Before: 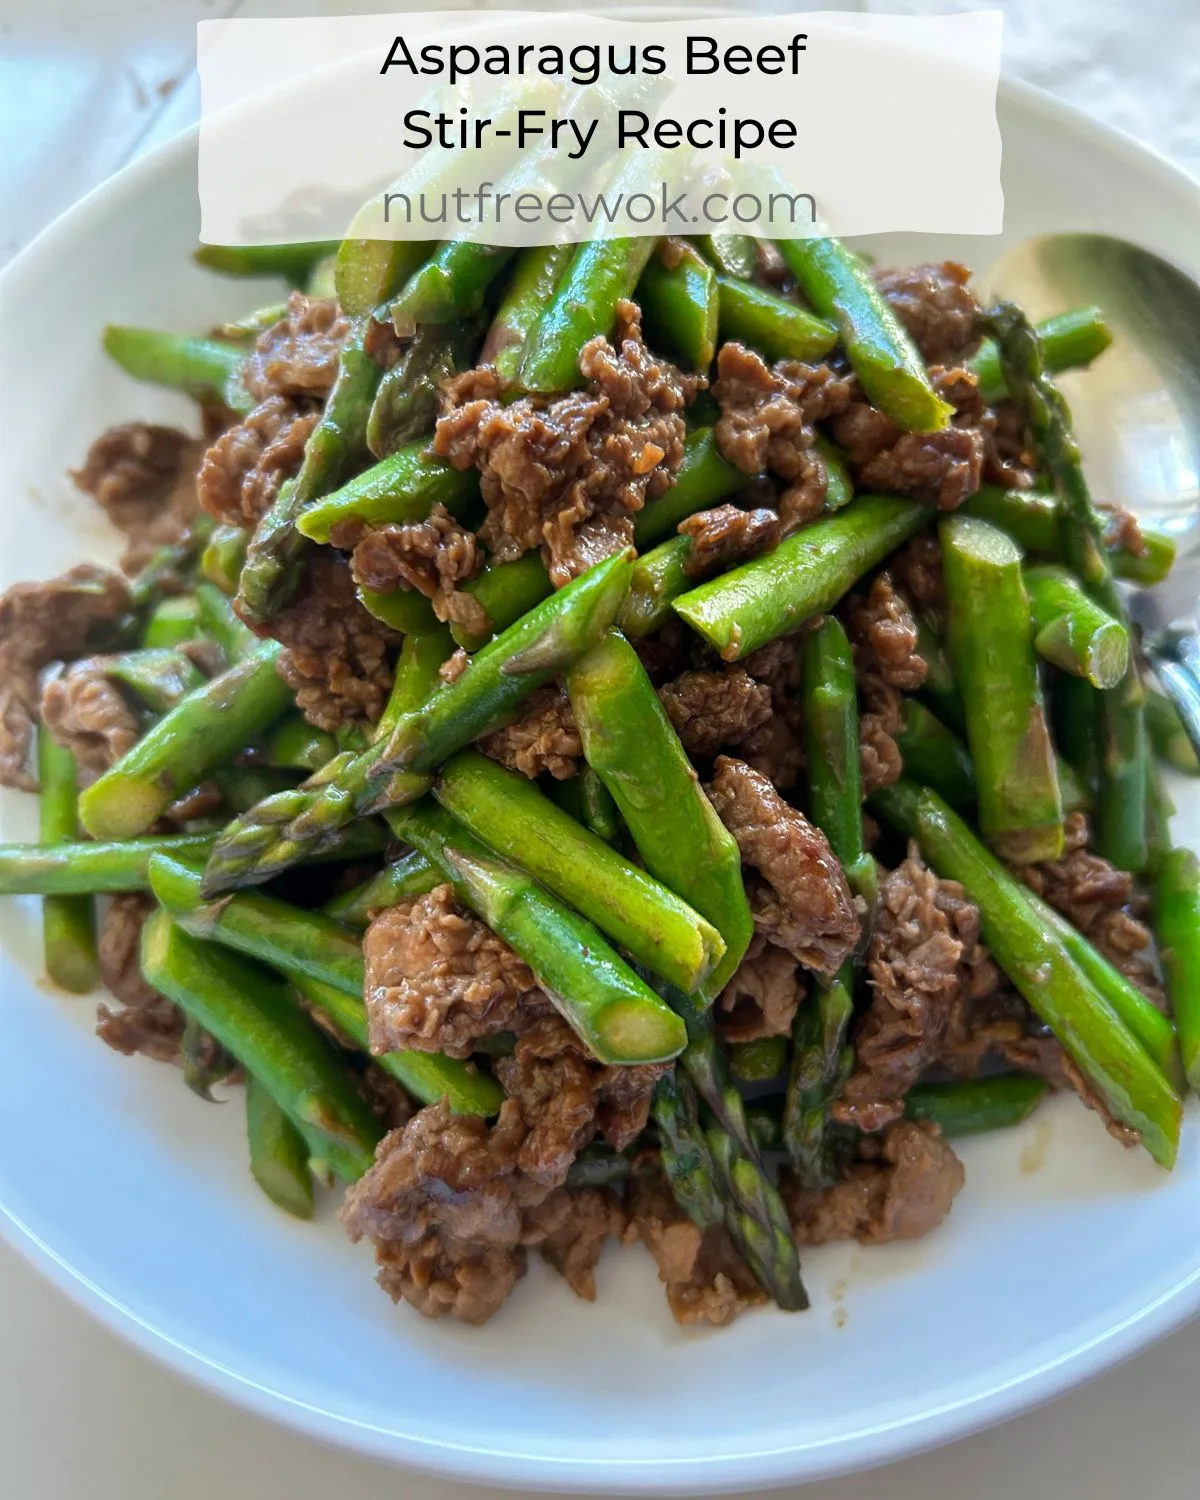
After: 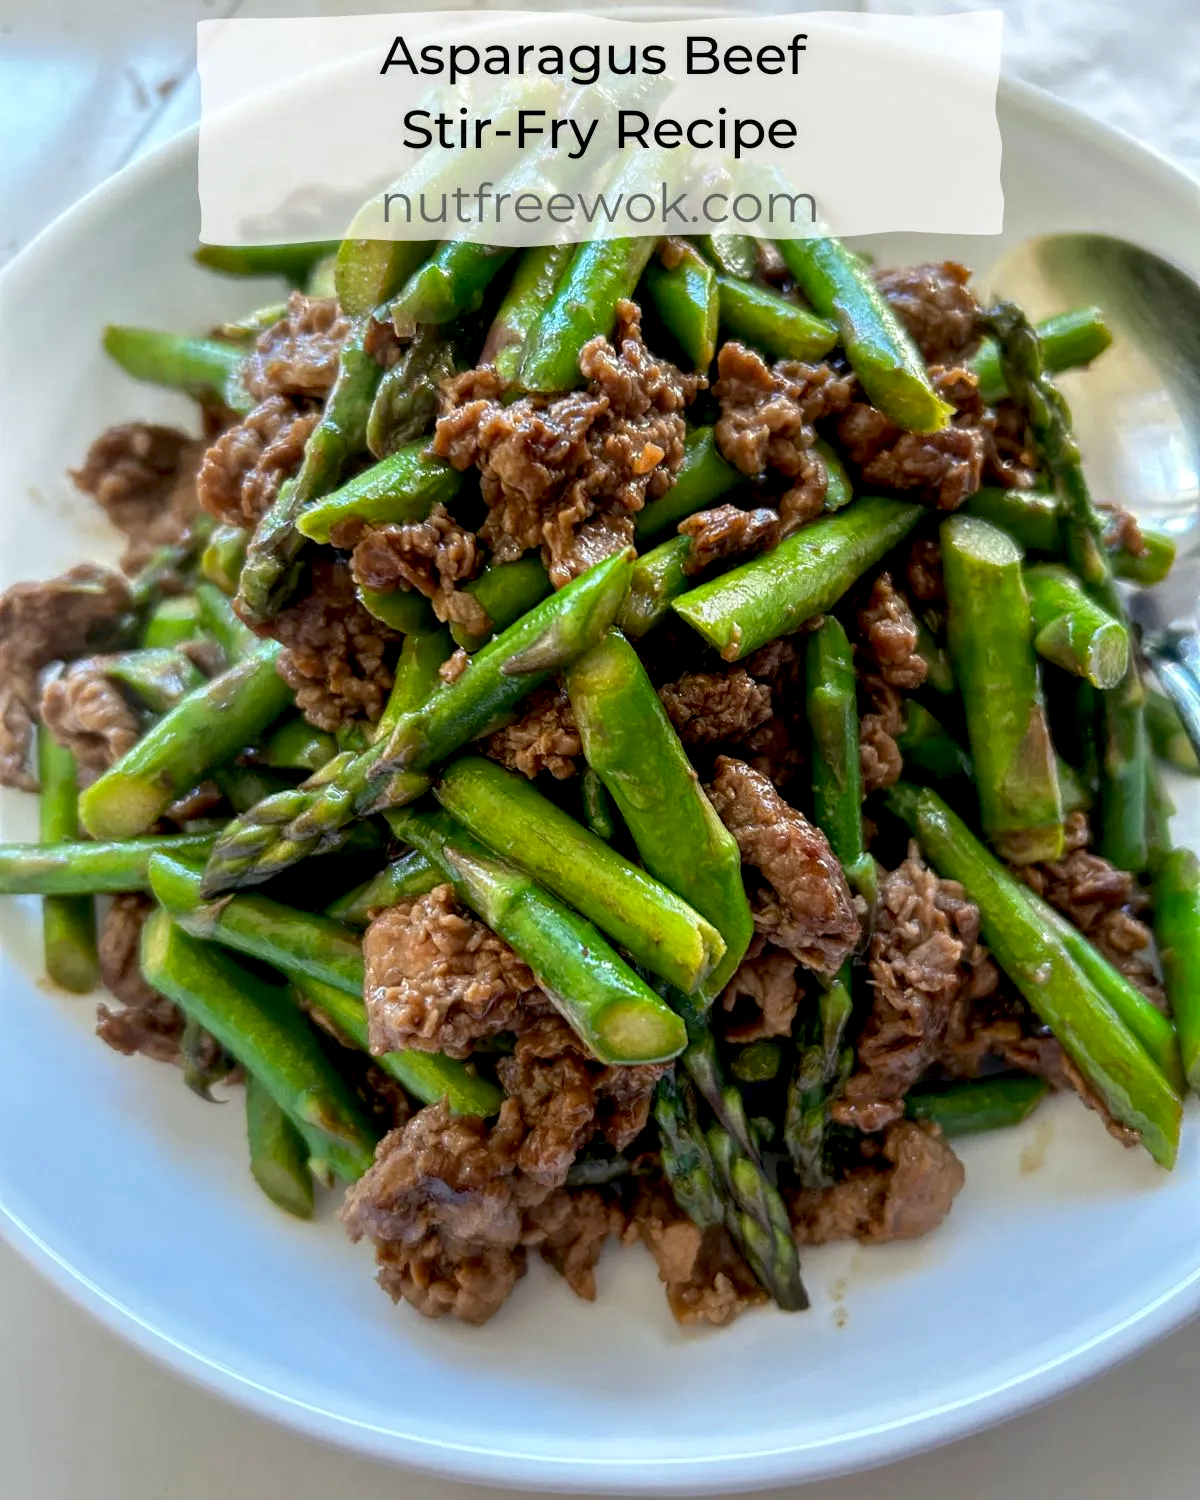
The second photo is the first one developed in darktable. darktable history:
exposure: black level correction 0.011, compensate highlight preservation false
local contrast: on, module defaults
